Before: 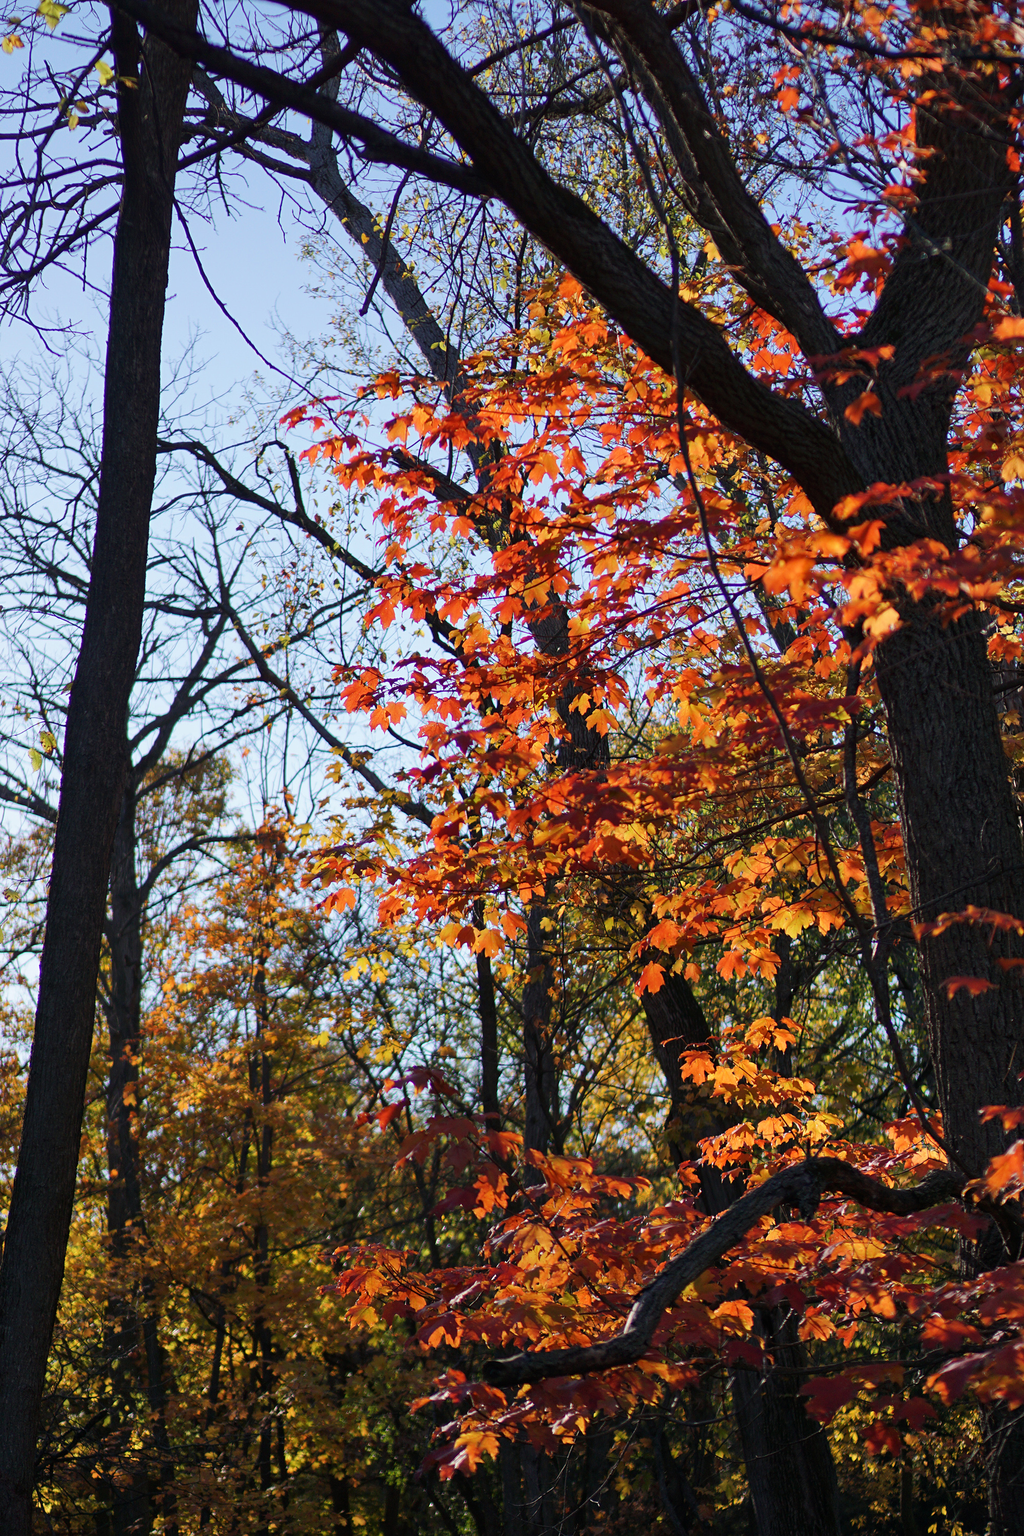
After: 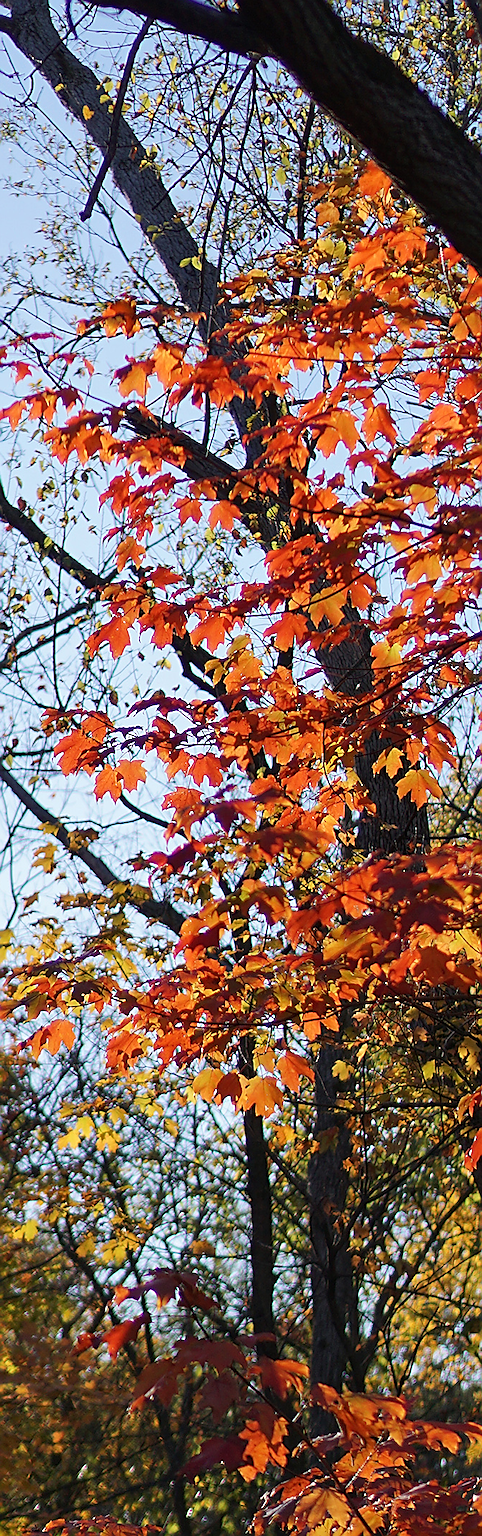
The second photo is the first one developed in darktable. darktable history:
sharpen: radius 1.369, amount 1.268, threshold 0.734
crop and rotate: left 29.524%, top 10.3%, right 36.684%, bottom 18.038%
